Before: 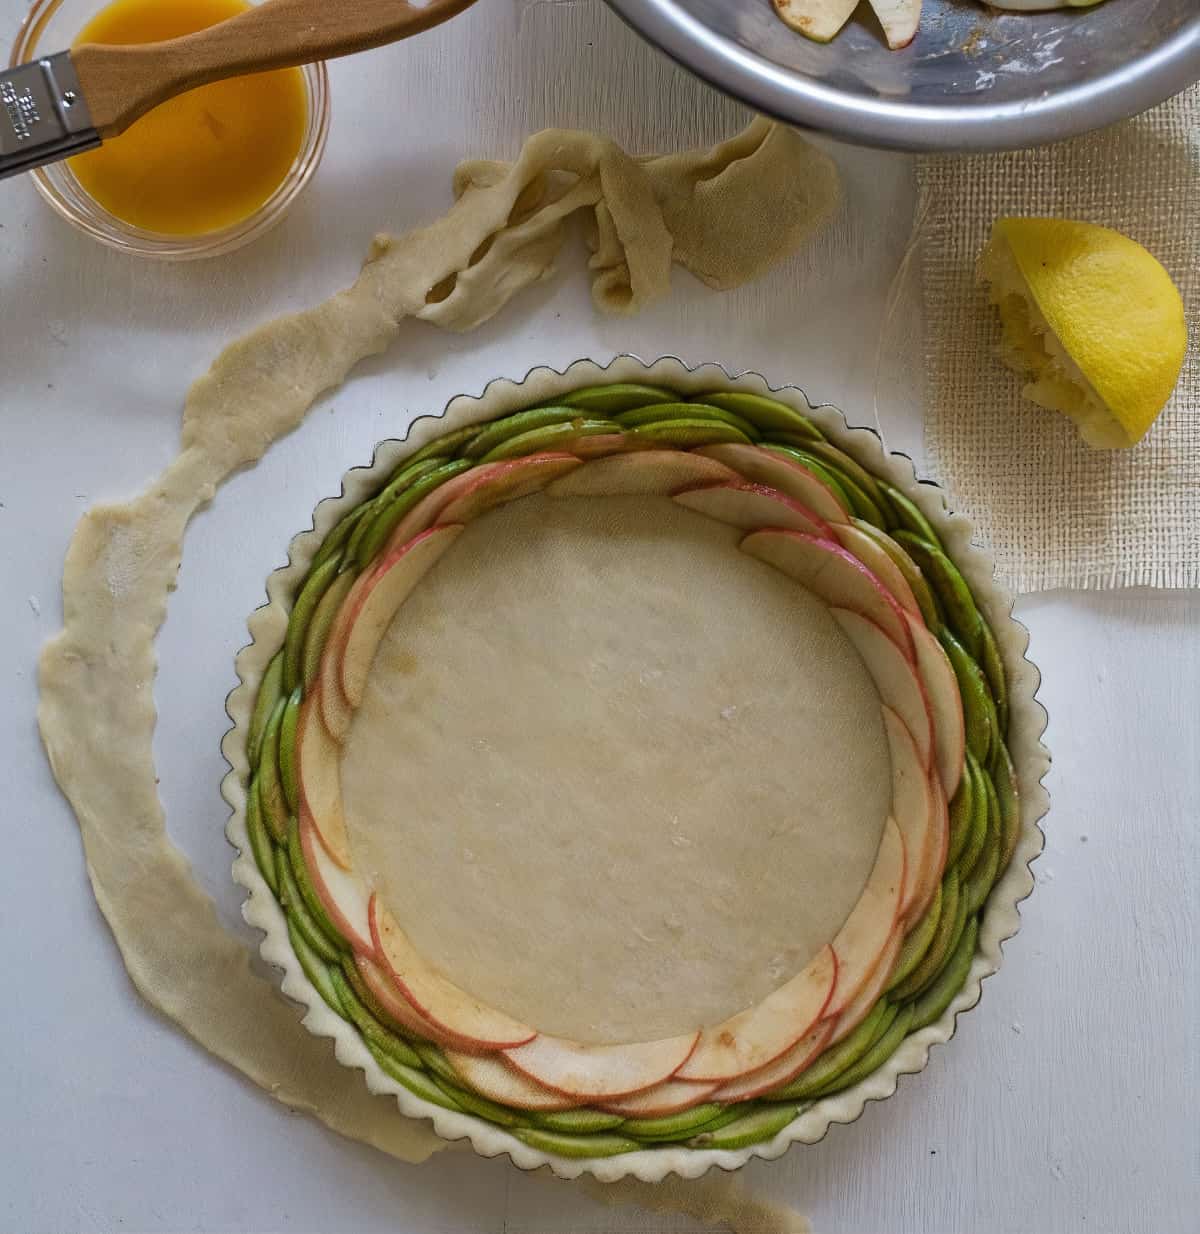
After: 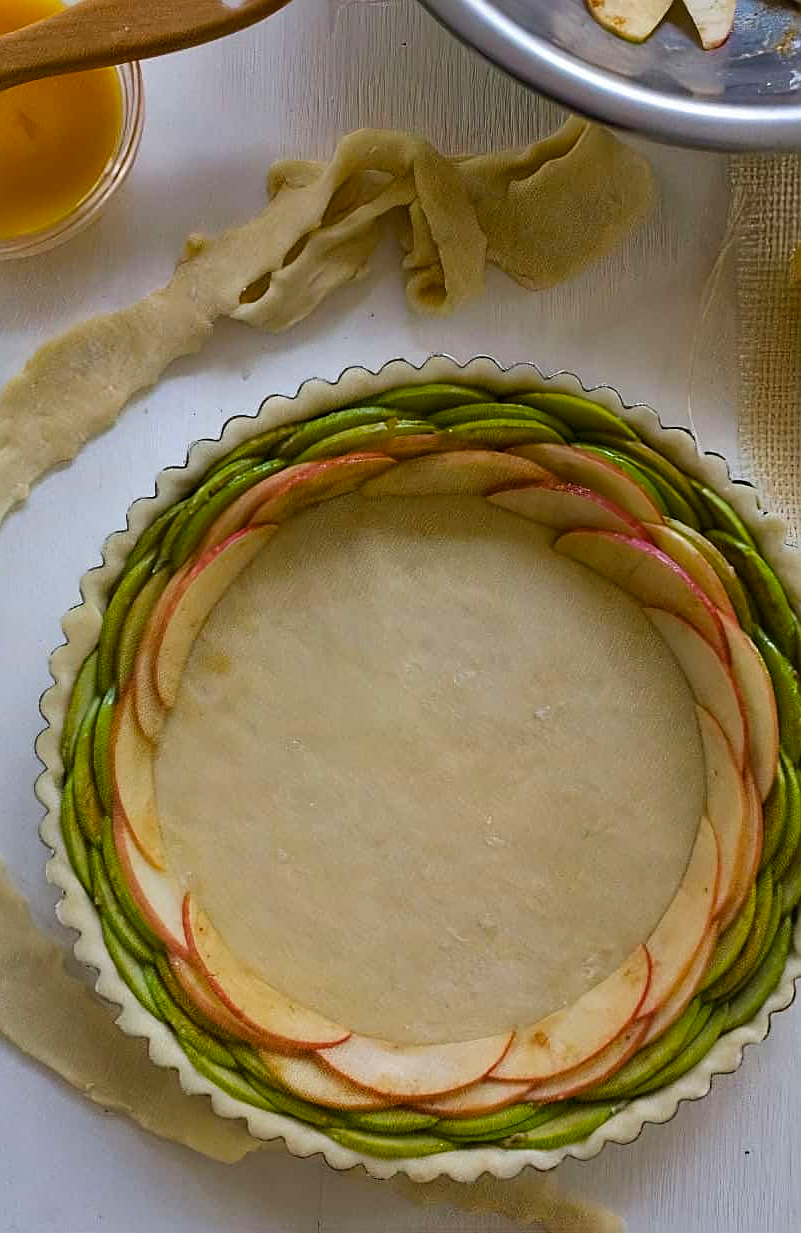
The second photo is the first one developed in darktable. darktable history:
crop and rotate: left 15.521%, right 17.715%
color balance rgb: perceptual saturation grading › global saturation 19.767%, global vibrance 20%
sharpen: on, module defaults
